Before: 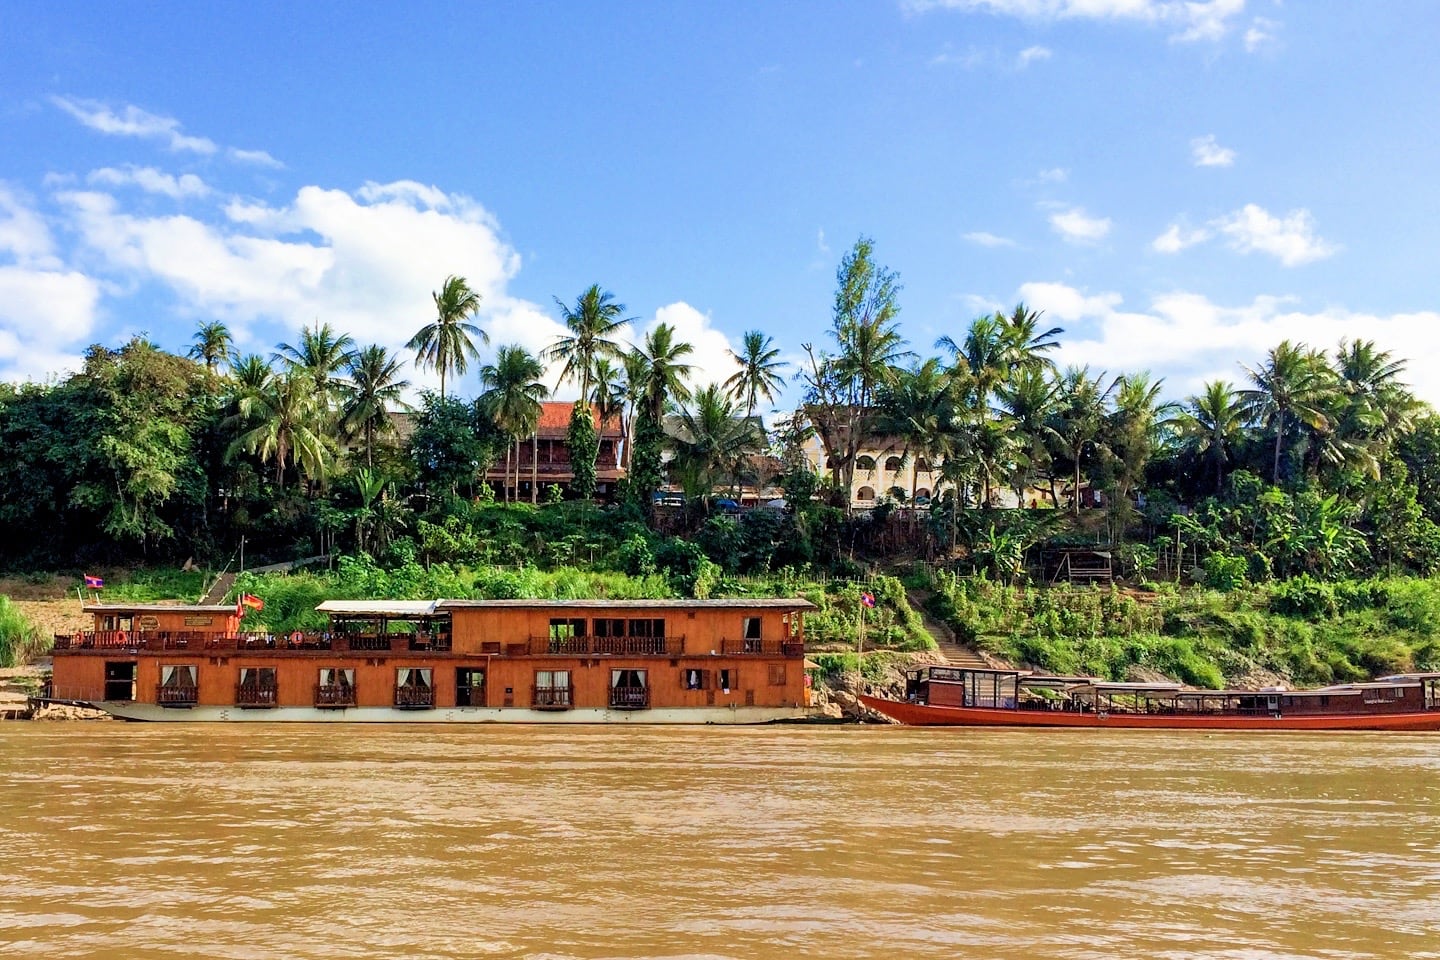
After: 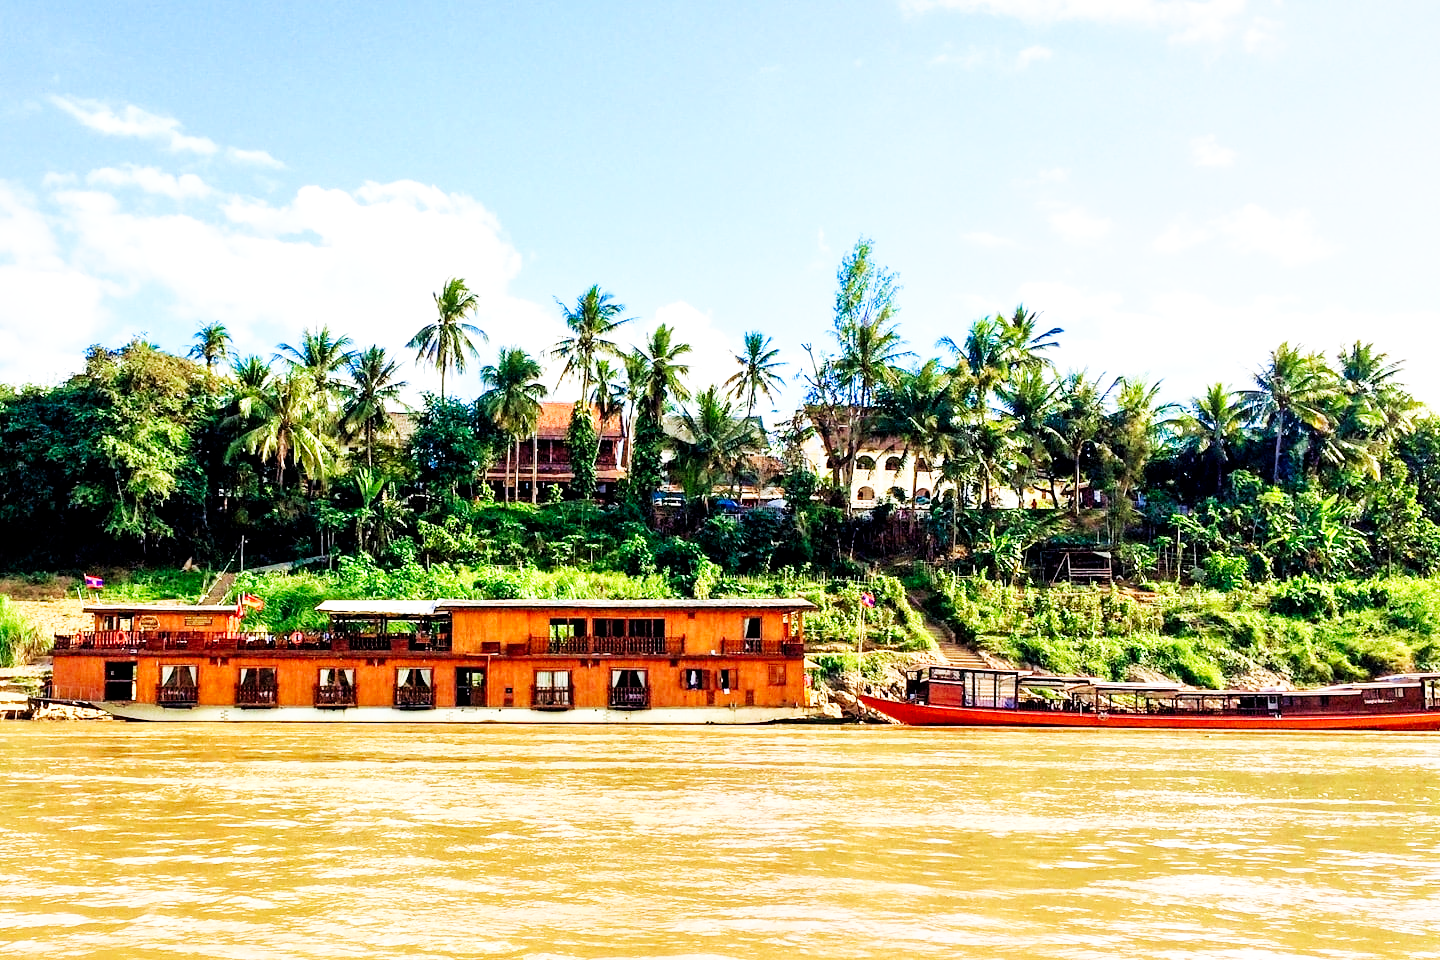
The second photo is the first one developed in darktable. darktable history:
velvia: on, module defaults
base curve: curves: ch0 [(0, 0) (0.007, 0.004) (0.027, 0.03) (0.046, 0.07) (0.207, 0.54) (0.442, 0.872) (0.673, 0.972) (1, 1)], preserve colors none
exposure: black level correction 0.001, compensate highlight preservation false
local contrast: mode bilateral grid, contrast 21, coarseness 51, detail 120%, midtone range 0.2
